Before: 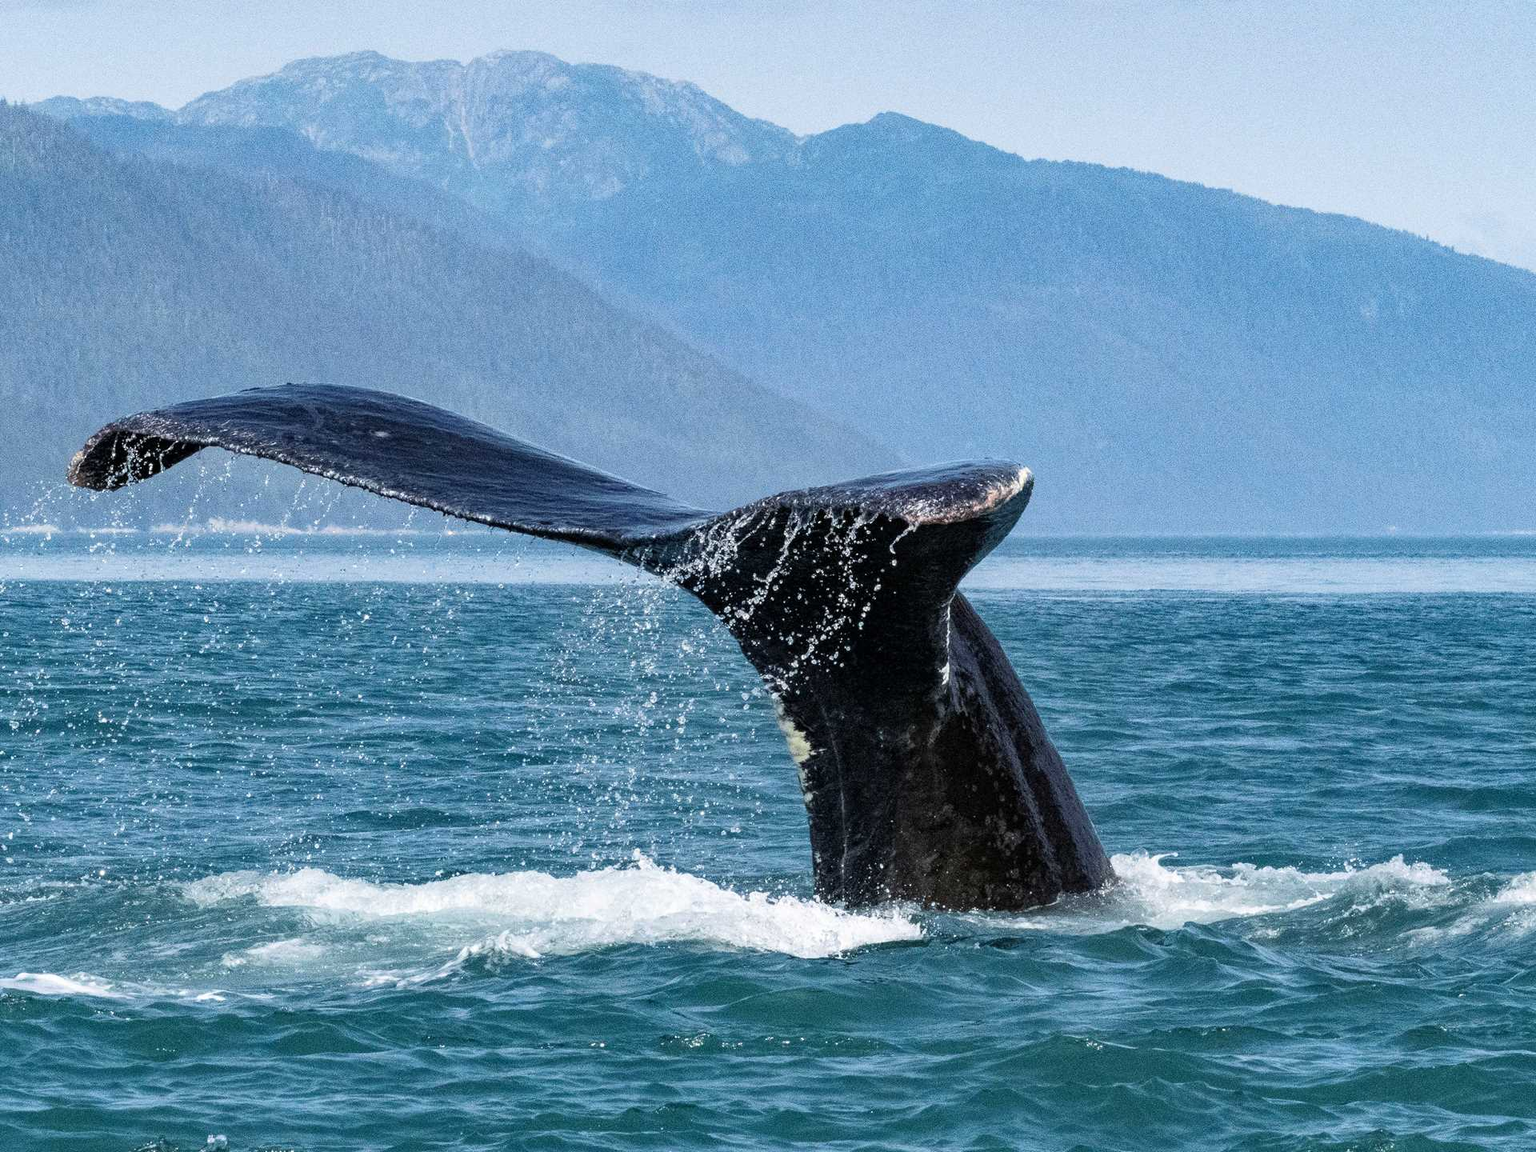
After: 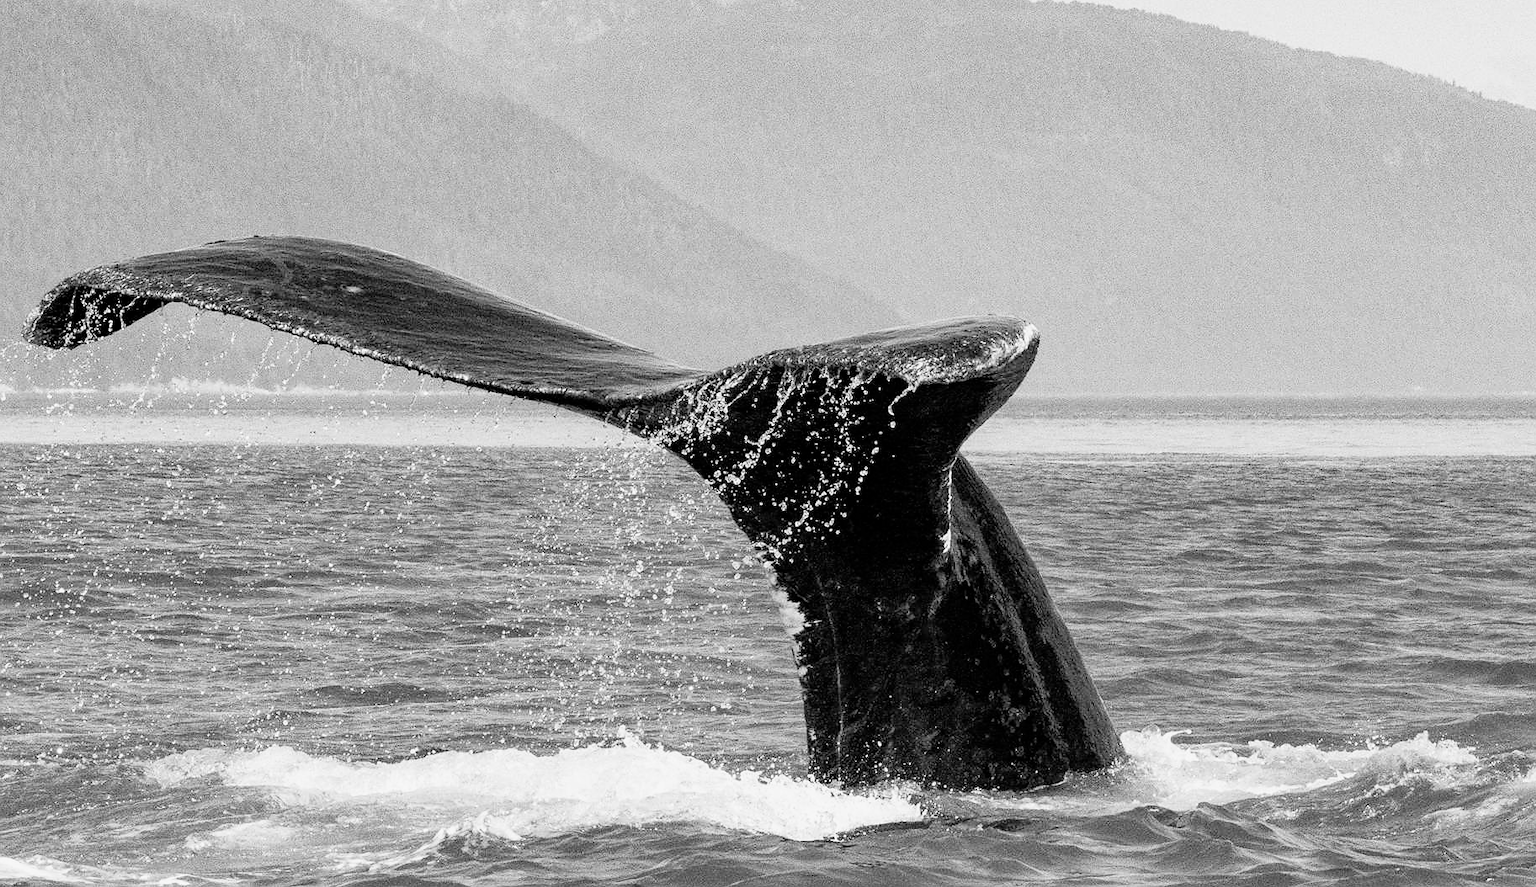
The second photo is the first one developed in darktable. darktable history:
filmic rgb: middle gray luminance 21.61%, black relative exposure -14.02 EV, white relative exposure 2.96 EV, target black luminance 0%, hardness 8.79, latitude 60.38%, contrast 1.206, highlights saturation mix 5.62%, shadows ↔ highlights balance 42.19%, preserve chrominance max RGB
color zones: curves: ch1 [(0.077, 0.436) (0.25, 0.5) (0.75, 0.5)]
sharpen: radius 1.003, threshold 1.132
crop and rotate: left 3.016%, top 13.826%, right 1.928%, bottom 12.899%
contrast brightness saturation: contrast 0.068, brightness 0.175, saturation 0.419
color calibration: output gray [0.267, 0.423, 0.261, 0], gray › normalize channels true, illuminant custom, x 0.347, y 0.364, temperature 4932 K, gamut compression 0.019
